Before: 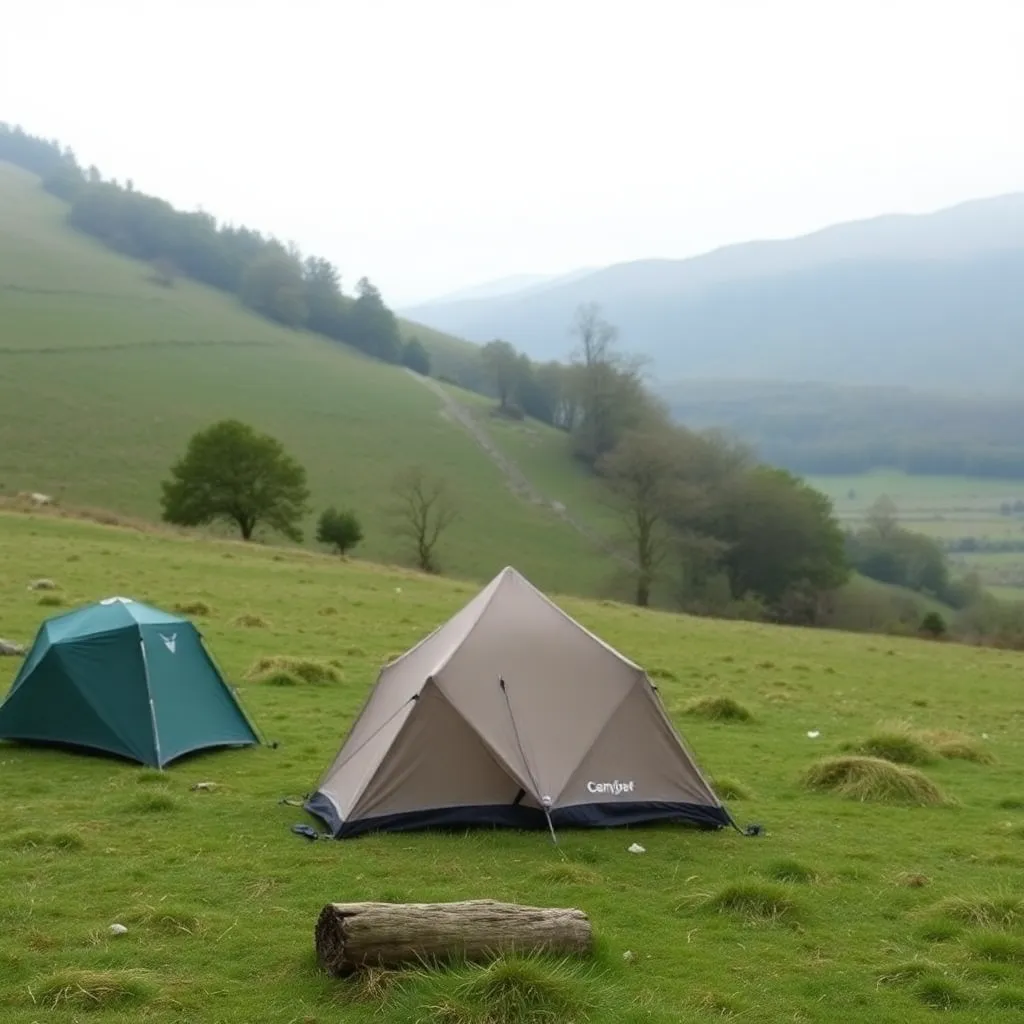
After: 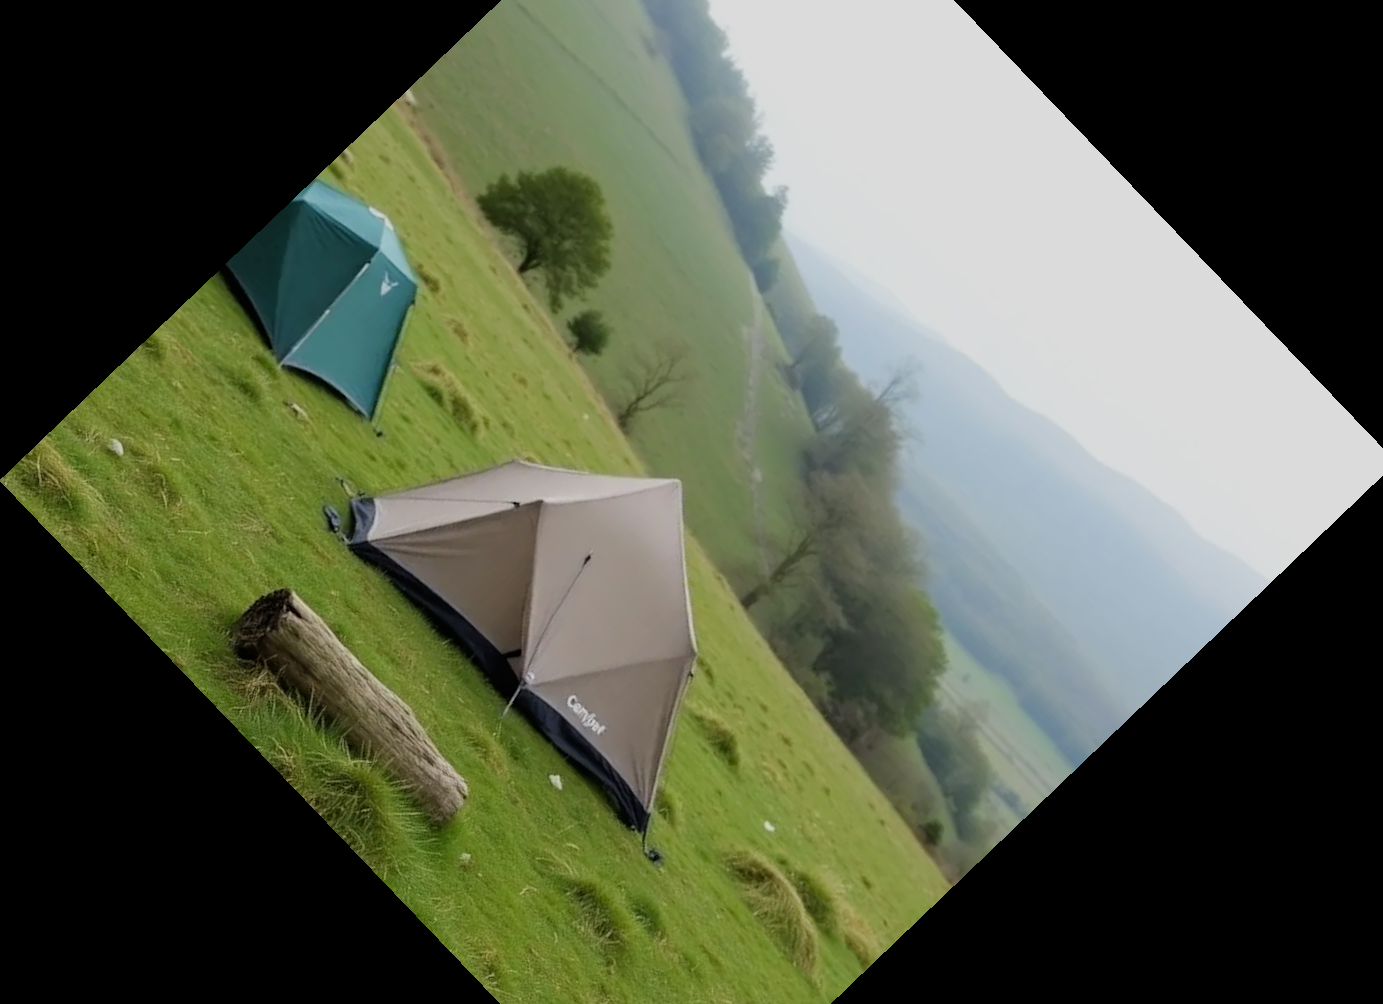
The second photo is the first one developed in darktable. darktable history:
rotate and perspective: rotation 0.215°, lens shift (vertical) -0.139, crop left 0.069, crop right 0.939, crop top 0.002, crop bottom 0.996
exposure: exposure 0.207 EV, compensate highlight preservation false
crop and rotate: angle -46.26°, top 16.234%, right 0.912%, bottom 11.704%
filmic rgb: black relative exposure -7.65 EV, white relative exposure 4.56 EV, hardness 3.61
